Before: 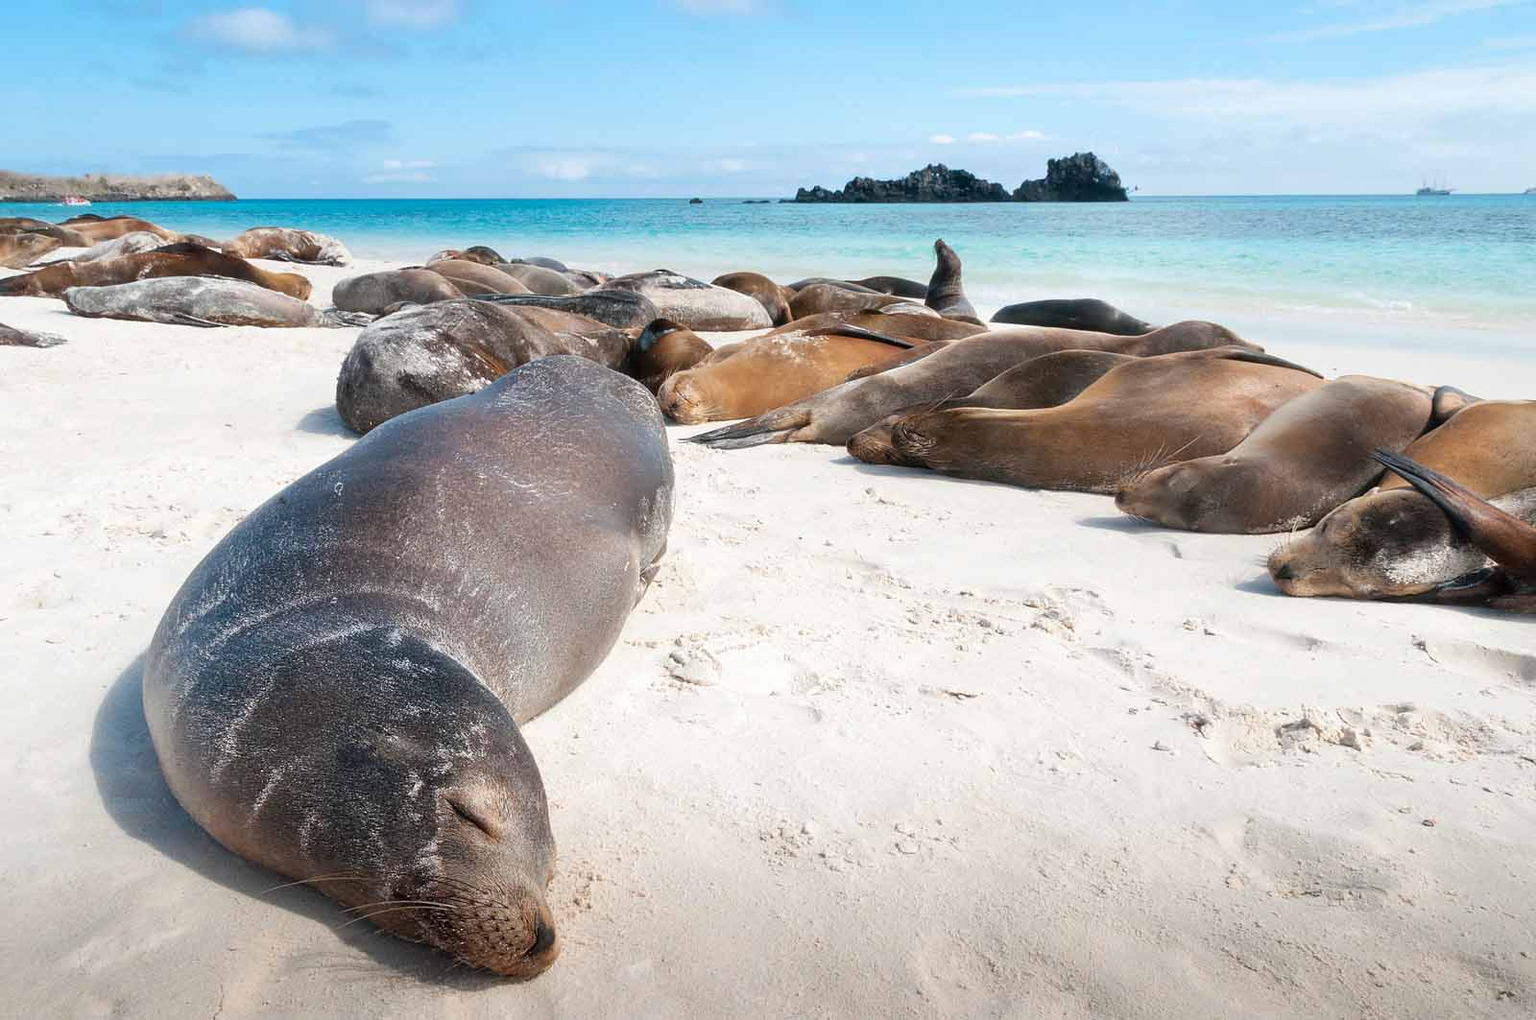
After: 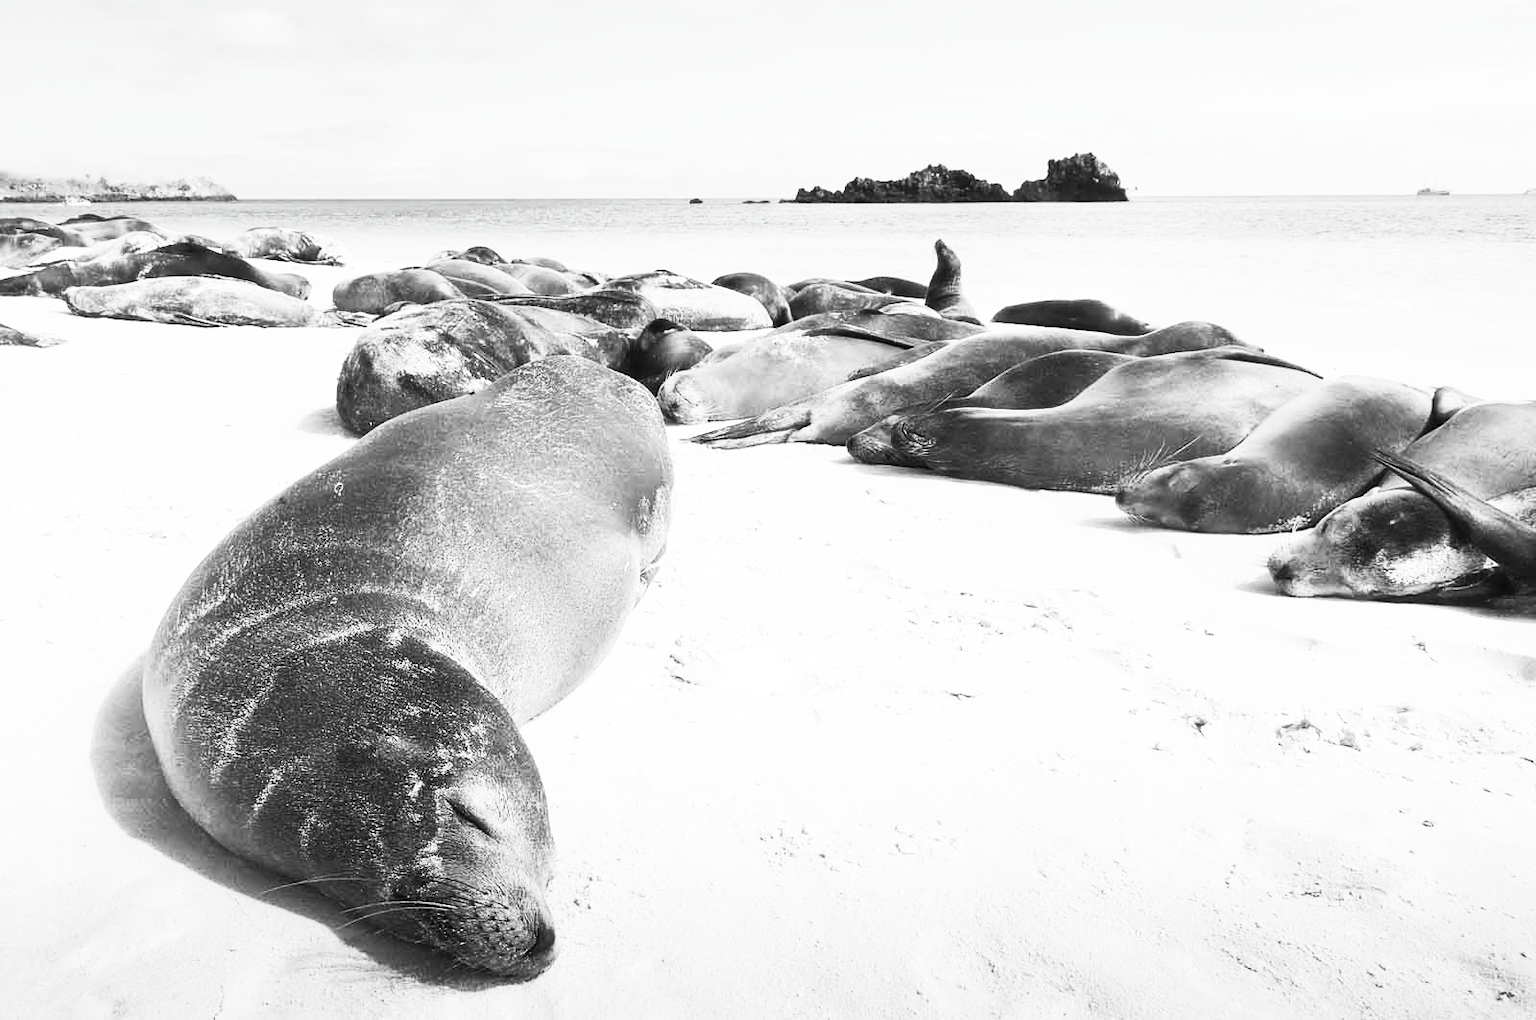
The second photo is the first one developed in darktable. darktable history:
contrast brightness saturation: contrast 0.538, brightness 0.46, saturation -0.993
